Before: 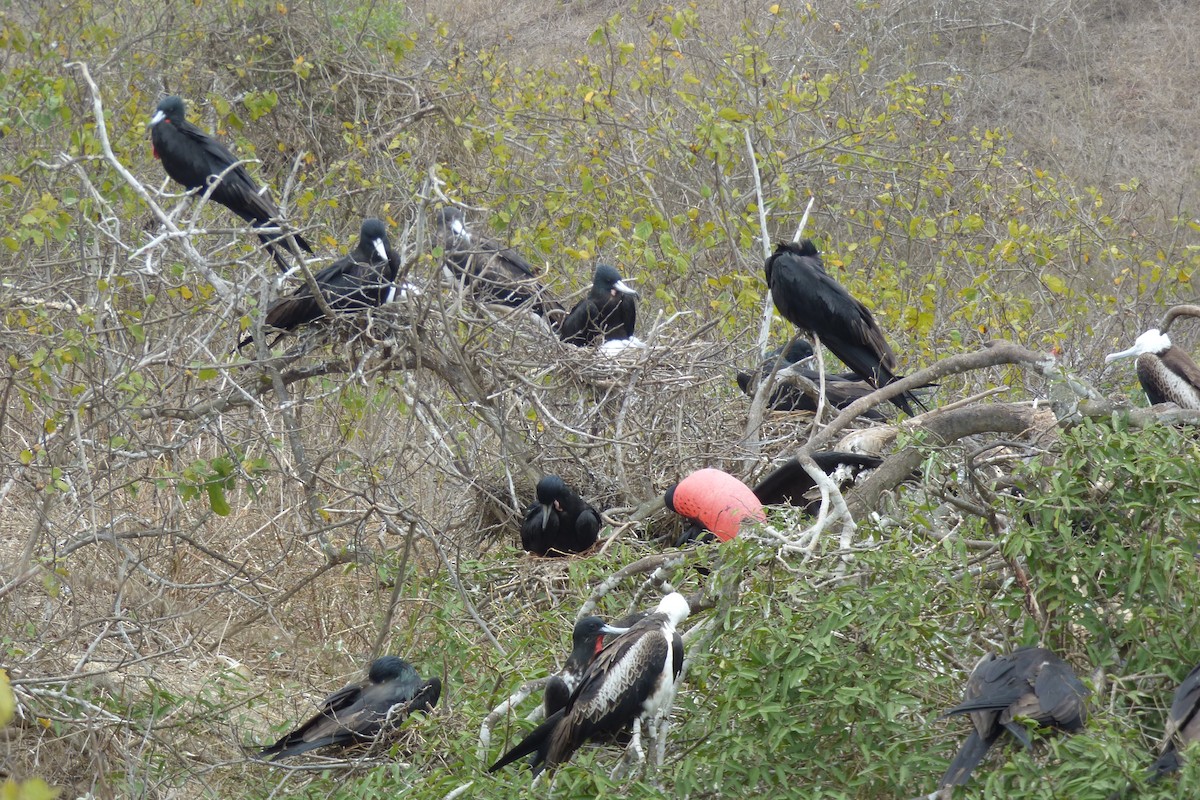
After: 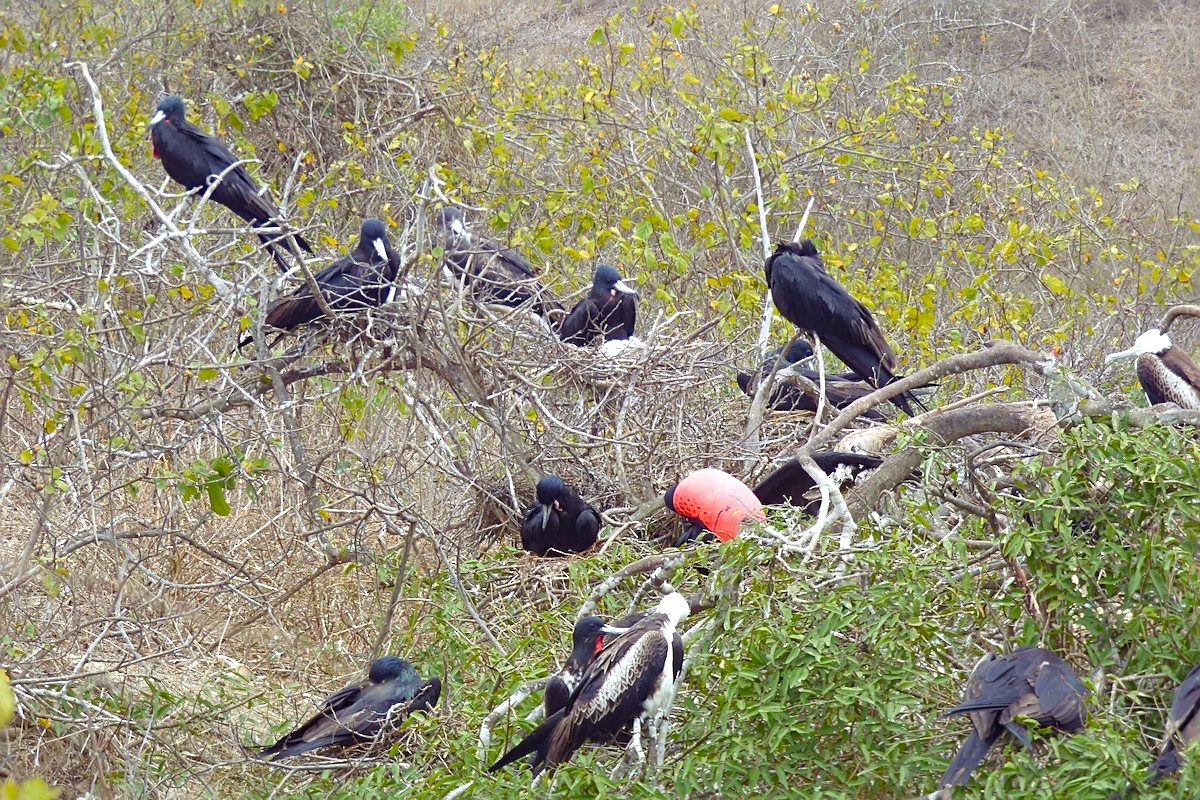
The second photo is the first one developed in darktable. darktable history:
color balance rgb: shadows lift › luminance 0.441%, shadows lift › chroma 6.882%, shadows lift › hue 297.51°, linear chroma grading › global chroma 8.916%, perceptual saturation grading › global saturation 34.894%, perceptual saturation grading › highlights -29.805%, perceptual saturation grading › shadows 35.528%
exposure: exposure 0.375 EV, compensate exposure bias true, compensate highlight preservation false
sharpen: on, module defaults
